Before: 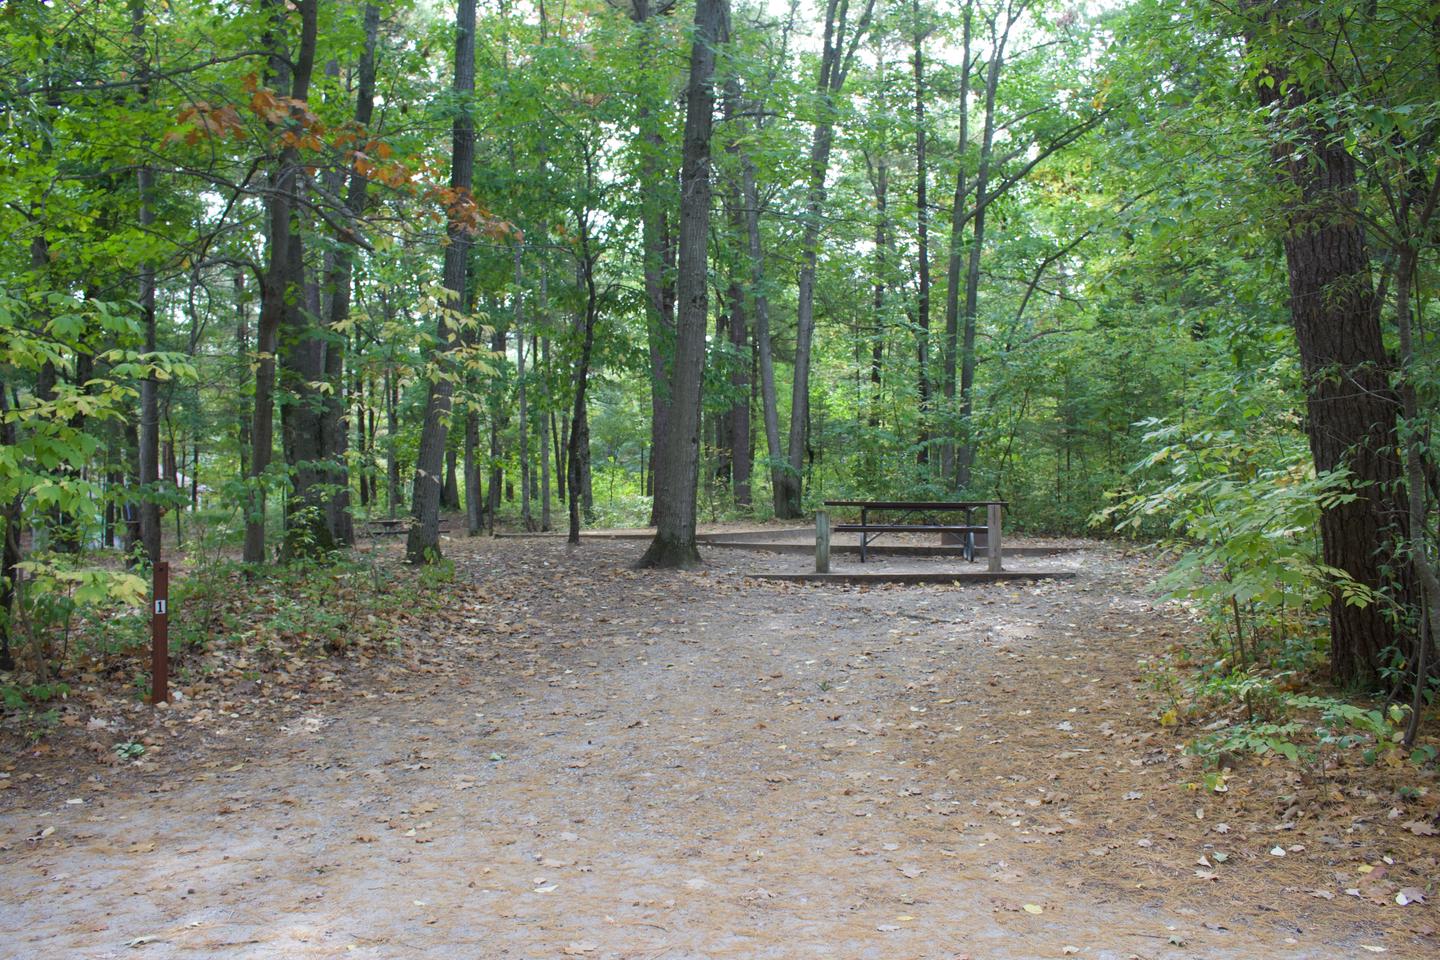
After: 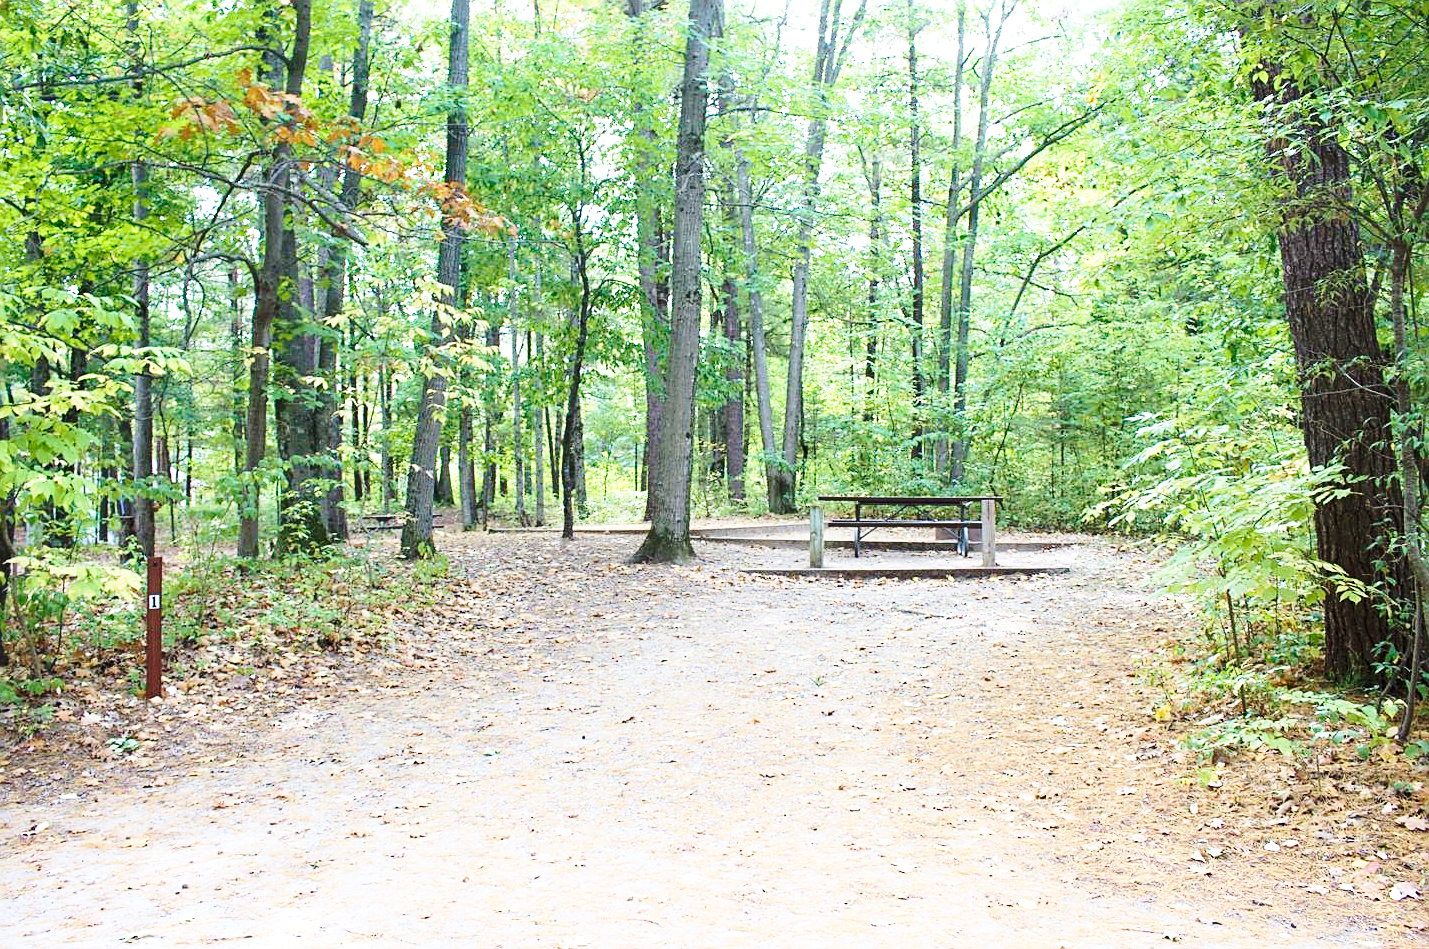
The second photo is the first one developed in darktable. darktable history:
crop: left 0.451%, top 0.605%, right 0.245%, bottom 0.51%
base curve: curves: ch0 [(0, 0) (0.032, 0.037) (0.105, 0.228) (0.435, 0.76) (0.856, 0.983) (1, 1)], preserve colors none
exposure: exposure 0.513 EV, compensate exposure bias true, compensate highlight preservation false
sharpen: on, module defaults
shadows and highlights: shadows 0.418, highlights 39.12
velvia: on, module defaults
contrast brightness saturation: contrast 0.012, saturation -0.05
